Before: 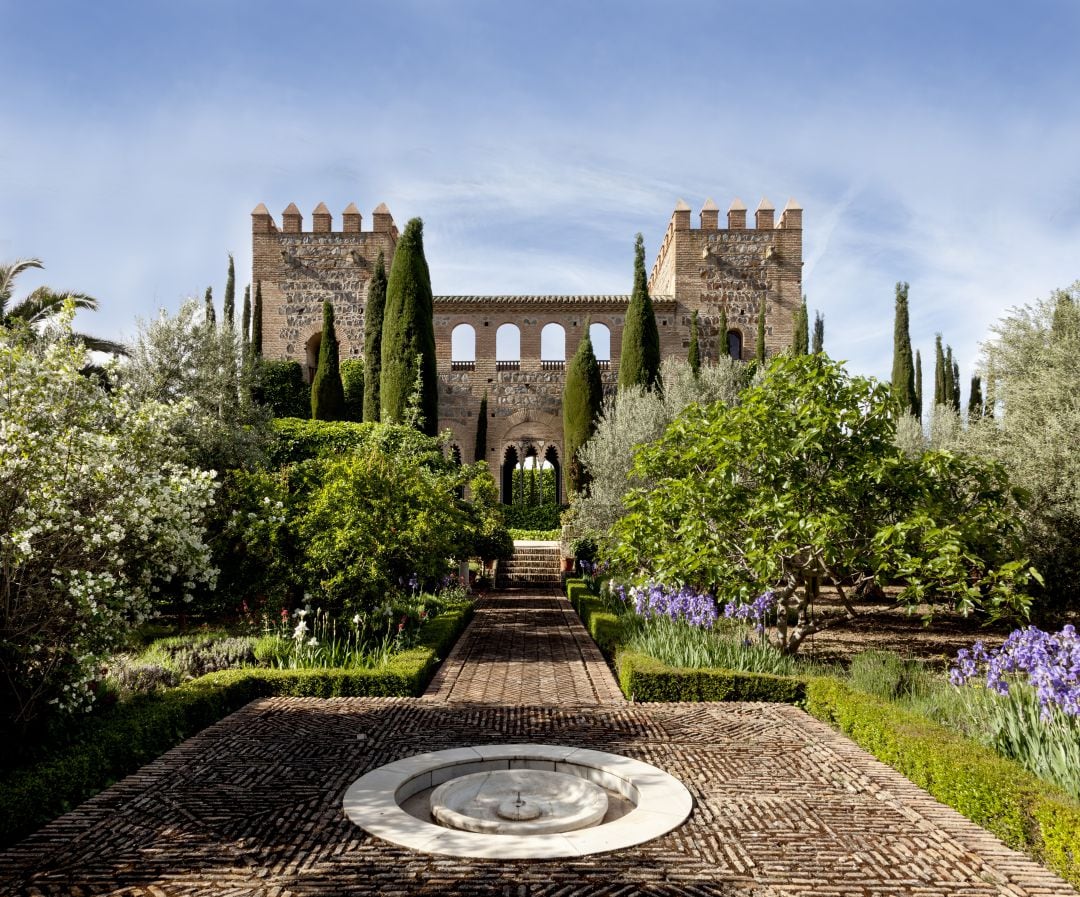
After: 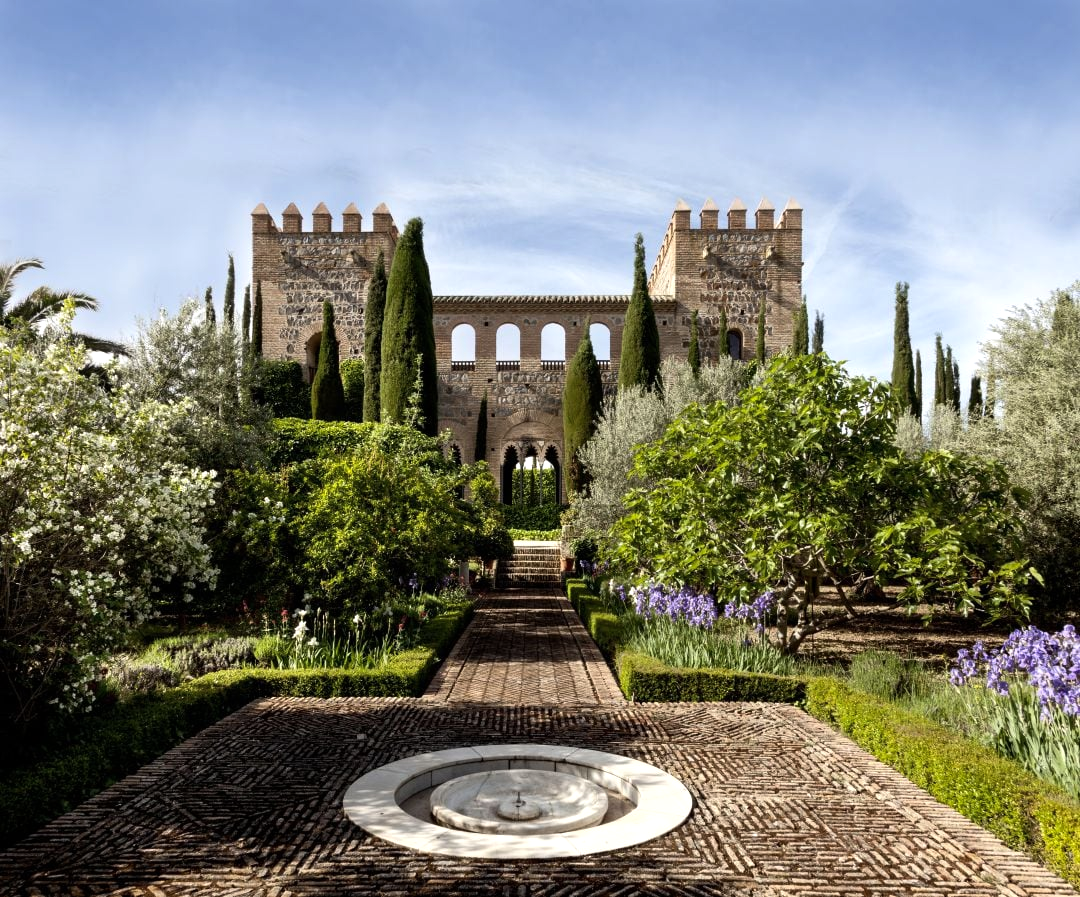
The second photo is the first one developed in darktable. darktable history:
color balance rgb: perceptual saturation grading › global saturation 0.298%, perceptual brilliance grading › global brilliance -17.633%, perceptual brilliance grading › highlights 28.554%, saturation formula JzAzBz (2021)
